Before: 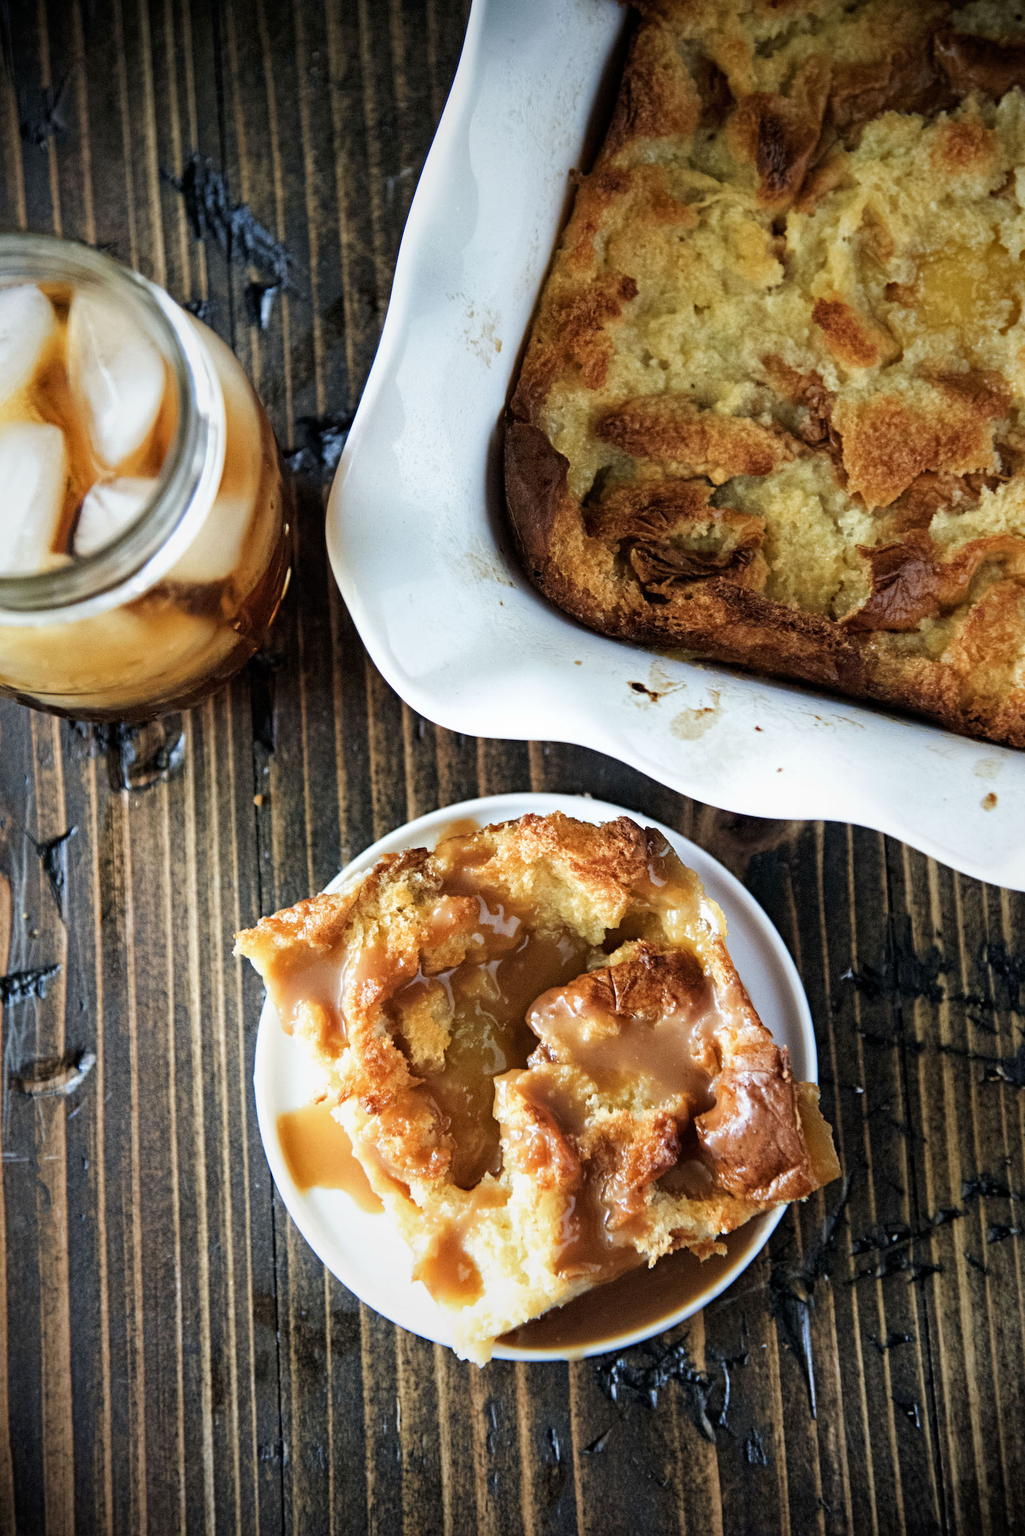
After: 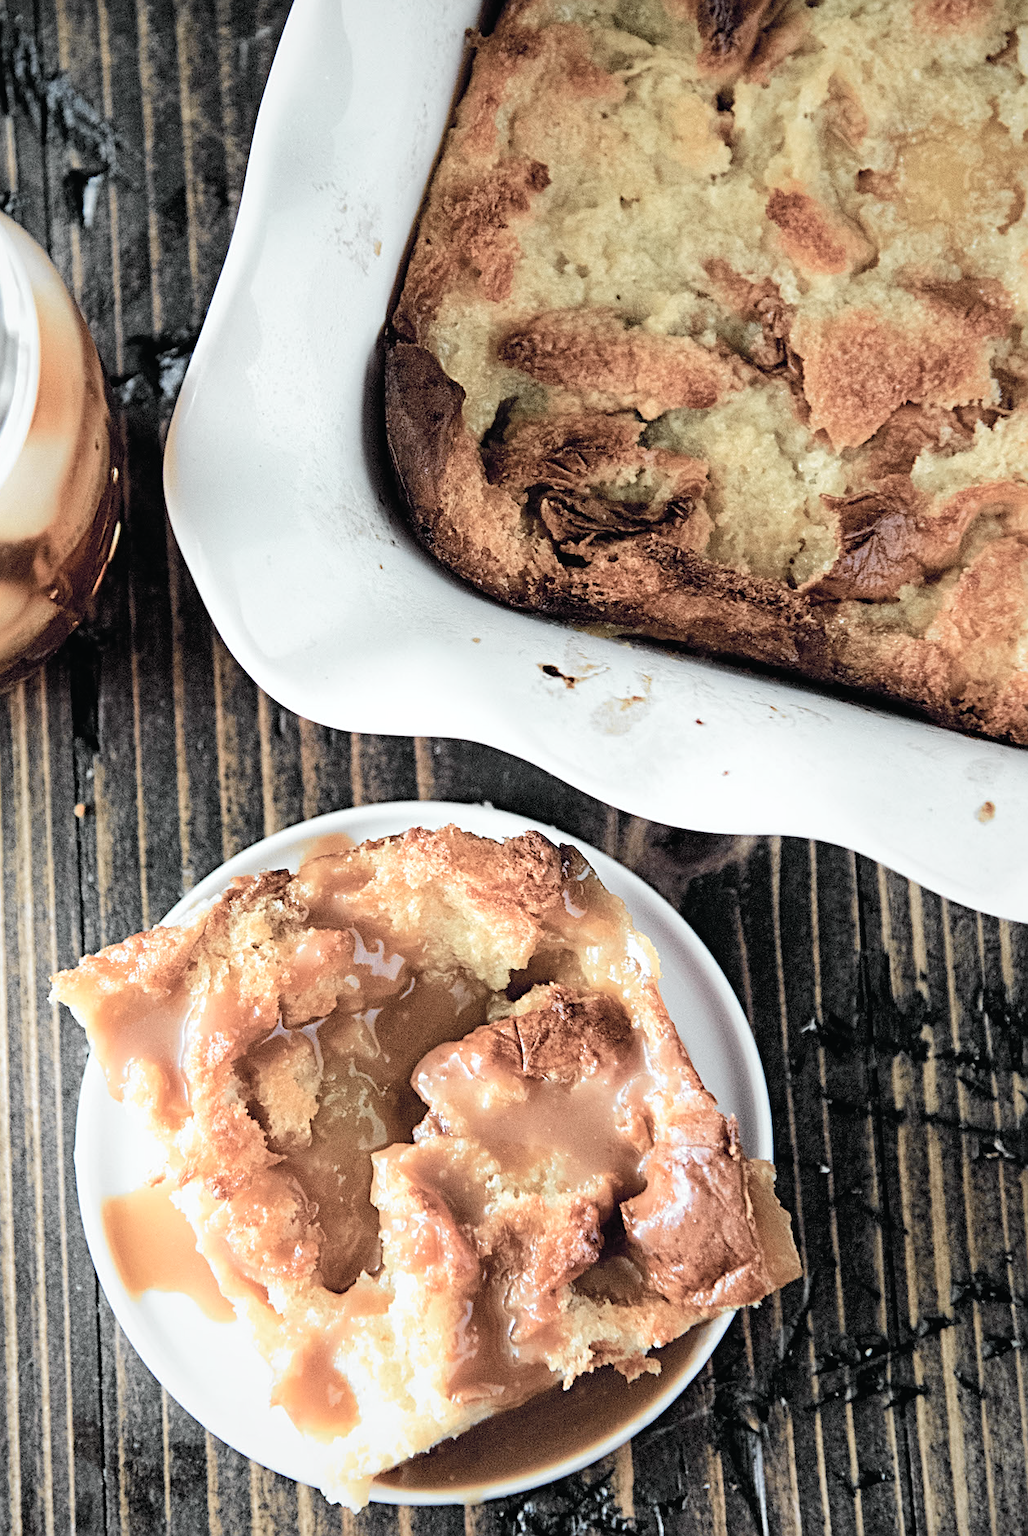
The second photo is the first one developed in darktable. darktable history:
crop: left 18.966%, top 9.518%, right 0%, bottom 9.698%
tone equalizer: edges refinement/feathering 500, mask exposure compensation -1.57 EV, preserve details no
tone curve: curves: ch0 [(0, 0.015) (0.037, 0.032) (0.131, 0.113) (0.275, 0.26) (0.497, 0.531) (0.617, 0.663) (0.704, 0.748) (0.813, 0.842) (0.911, 0.931) (0.997, 1)]; ch1 [(0, 0) (0.301, 0.3) (0.444, 0.438) (0.493, 0.494) (0.501, 0.499) (0.534, 0.543) (0.582, 0.605) (0.658, 0.687) (0.746, 0.79) (1, 1)]; ch2 [(0, 0) (0.246, 0.234) (0.36, 0.356) (0.415, 0.426) (0.476, 0.492) (0.502, 0.499) (0.525, 0.513) (0.533, 0.534) (0.586, 0.598) (0.634, 0.643) (0.706, 0.717) (0.853, 0.83) (1, 0.951)], color space Lab, independent channels, preserve colors none
contrast brightness saturation: brightness 0.182, saturation -0.485
sharpen: on, module defaults
